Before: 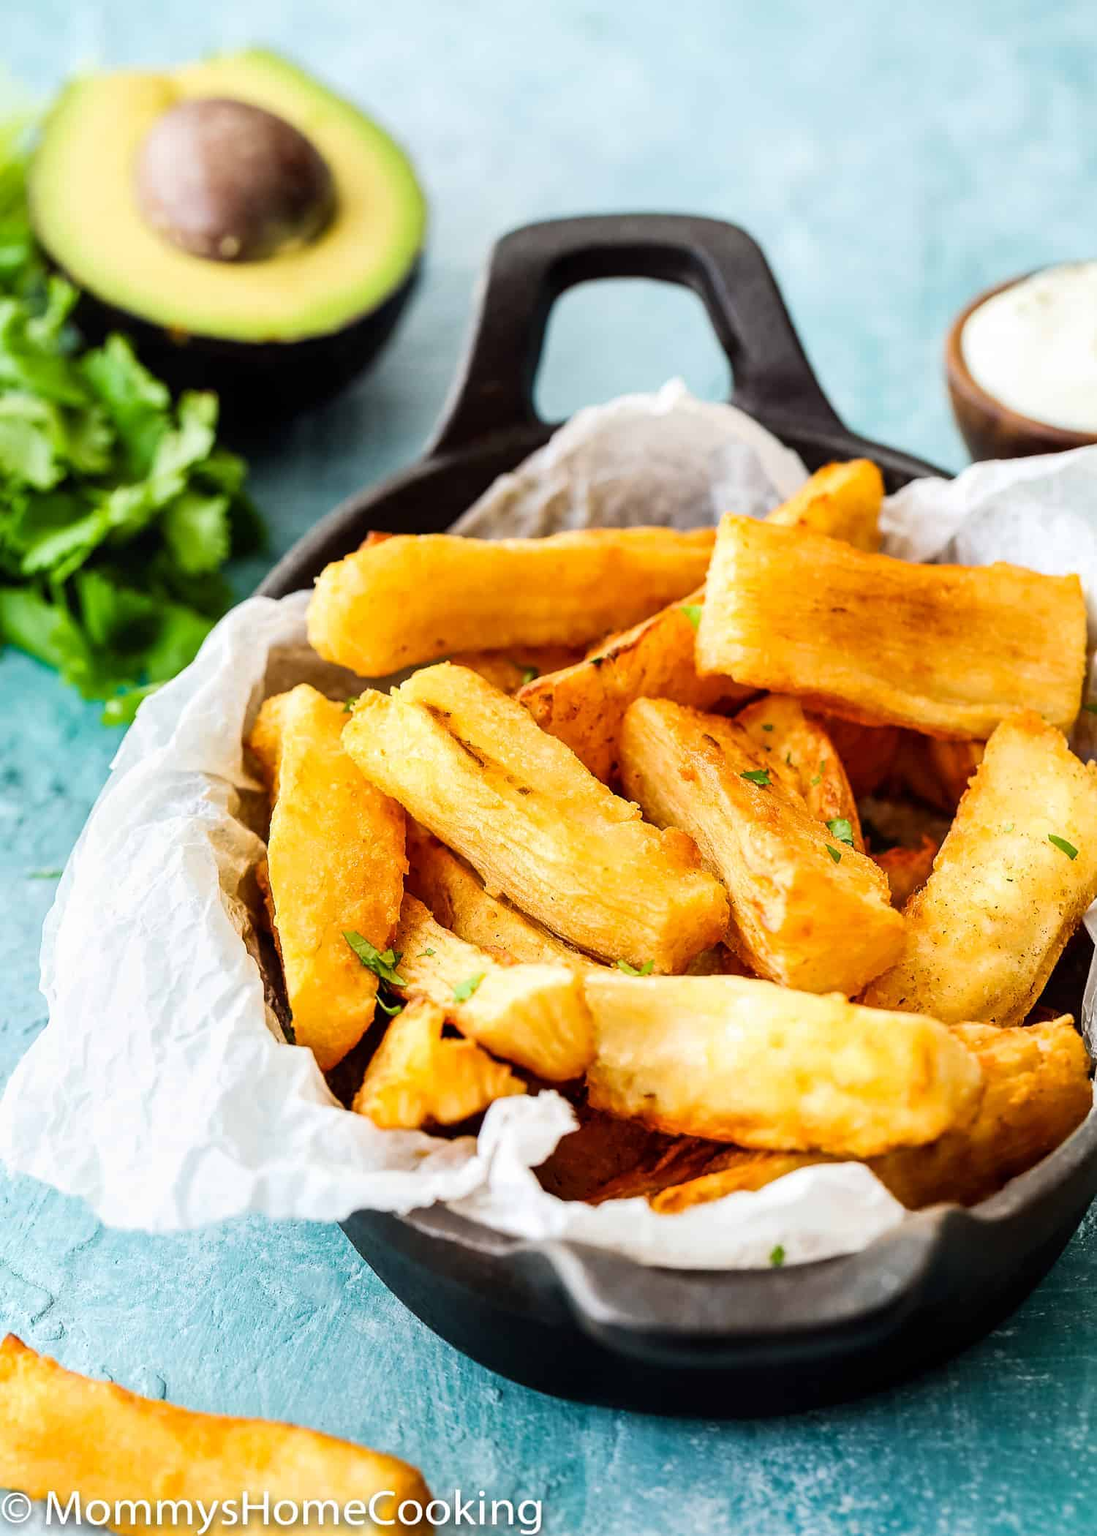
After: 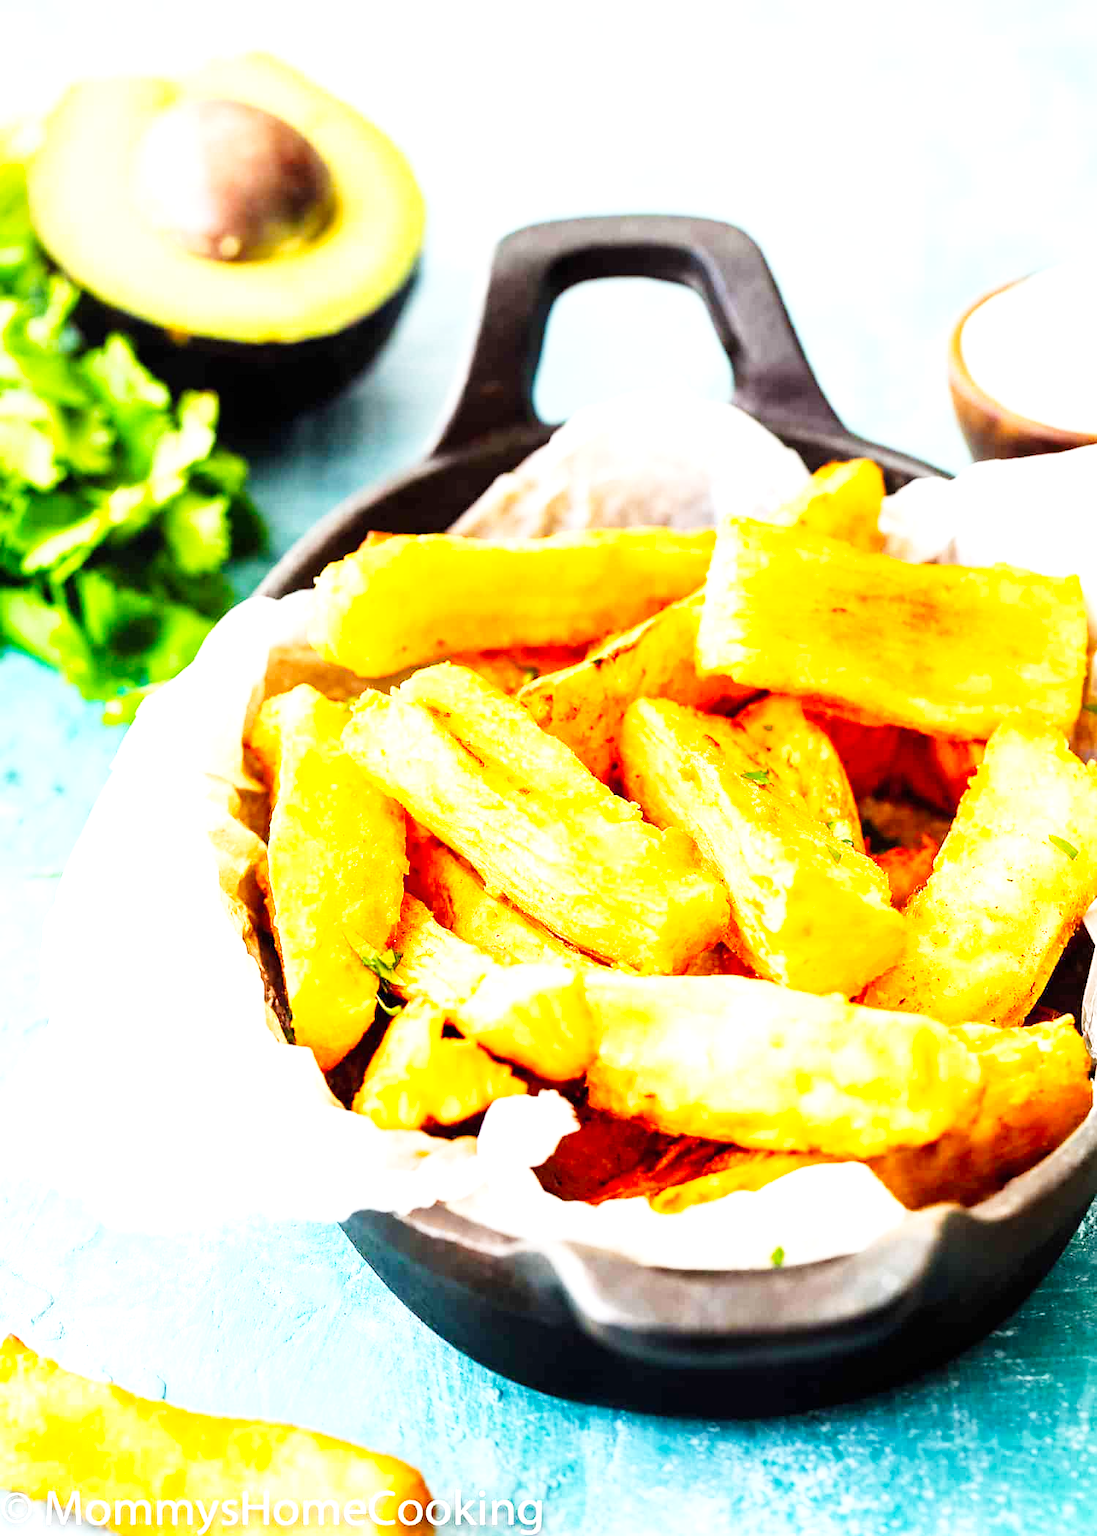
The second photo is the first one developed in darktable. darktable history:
contrast brightness saturation: brightness 0.088, saturation 0.191
exposure: exposure 1 EV, compensate highlight preservation false
tone curve: curves: ch0 [(0, 0) (0.051, 0.021) (0.11, 0.069) (0.249, 0.235) (0.452, 0.526) (0.596, 0.713) (0.703, 0.83) (0.851, 0.938) (1, 1)]; ch1 [(0, 0) (0.1, 0.038) (0.318, 0.221) (0.413, 0.325) (0.443, 0.412) (0.483, 0.474) (0.503, 0.501) (0.516, 0.517) (0.548, 0.568) (0.569, 0.599) (0.594, 0.634) (0.666, 0.701) (1, 1)]; ch2 [(0, 0) (0.453, 0.435) (0.479, 0.476) (0.504, 0.5) (0.529, 0.537) (0.556, 0.583) (0.584, 0.618) (0.824, 0.815) (1, 1)], preserve colors none
